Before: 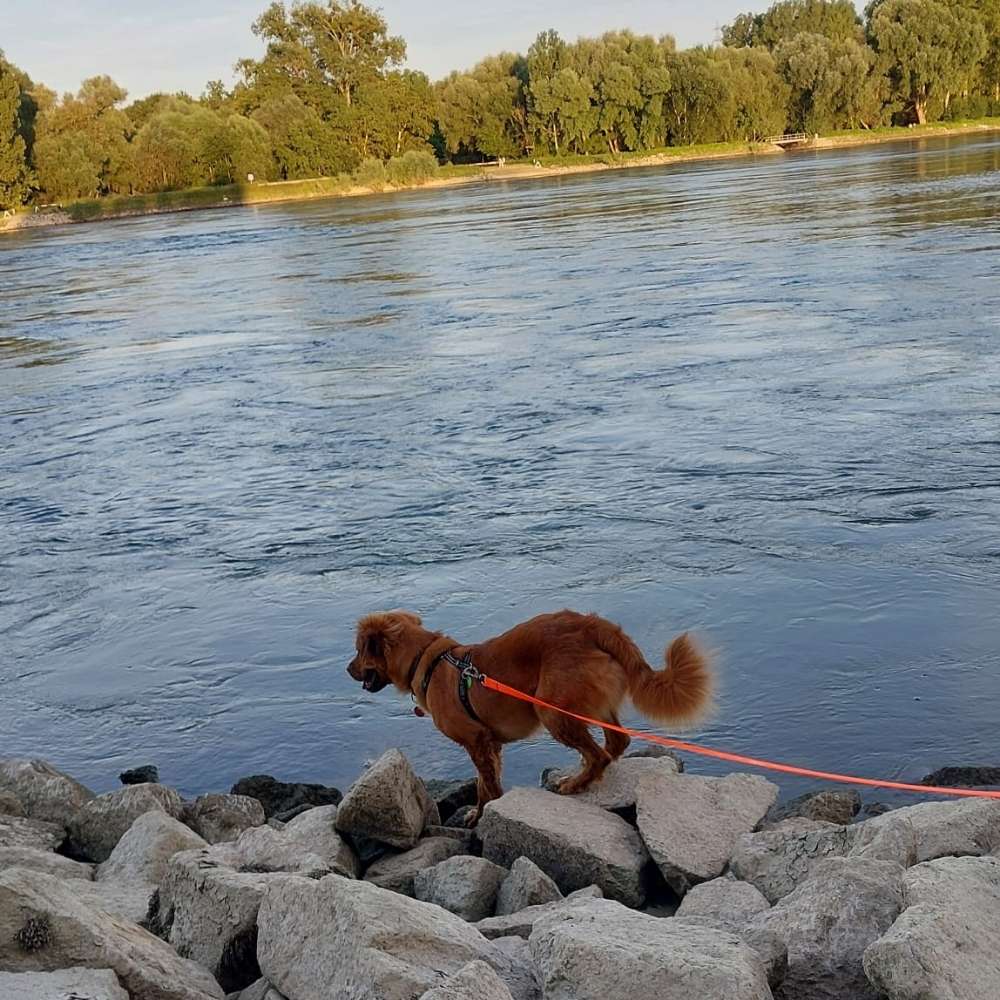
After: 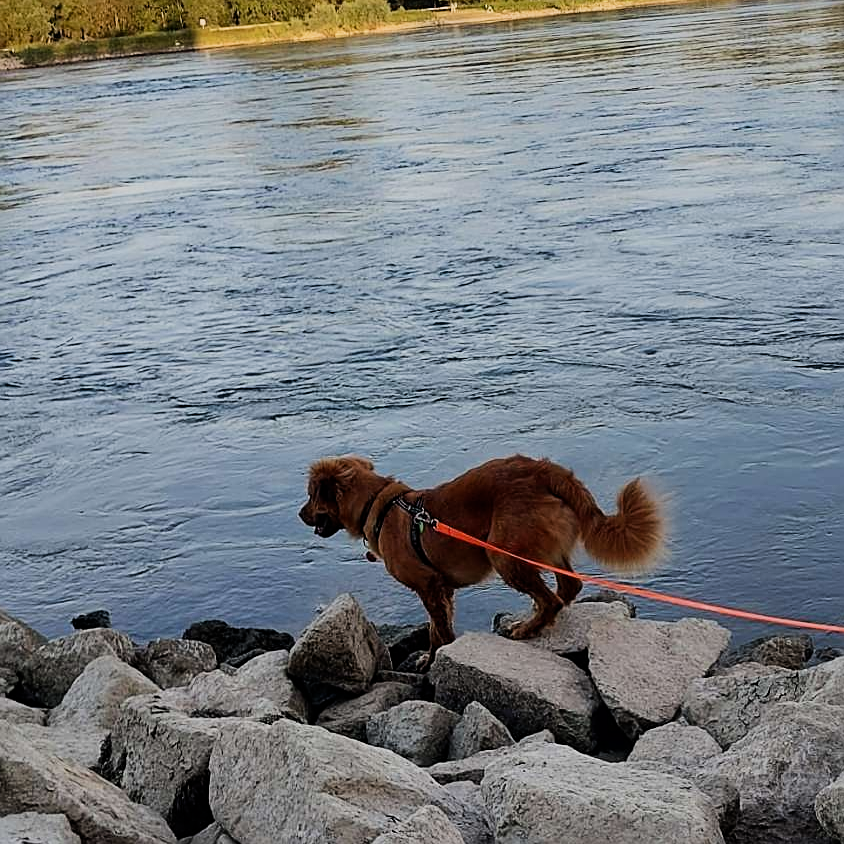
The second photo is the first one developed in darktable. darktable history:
filmic rgb: black relative exposure -7.5 EV, white relative exposure 5 EV, hardness 3.31, contrast 1.3, contrast in shadows safe
sharpen: on, module defaults
crop and rotate: left 4.842%, top 15.51%, right 10.668%
